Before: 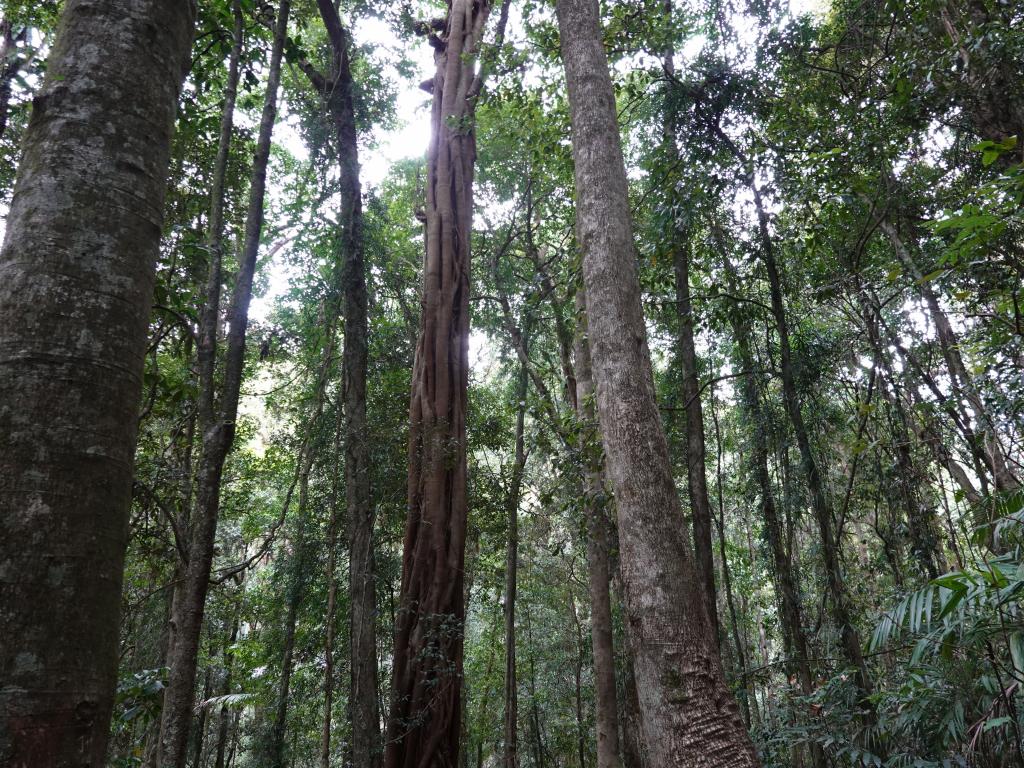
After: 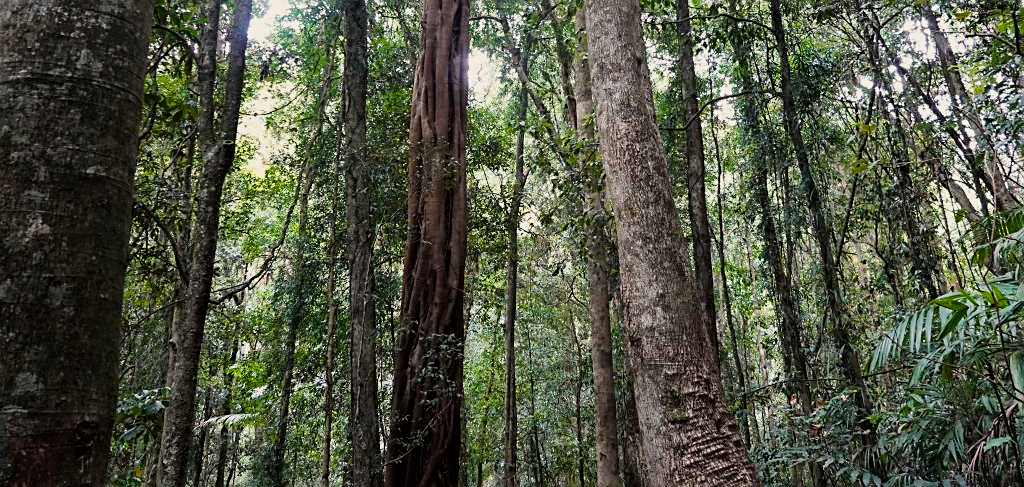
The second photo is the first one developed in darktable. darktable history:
color balance rgb: highlights gain › chroma 3.006%, highlights gain › hue 78.34°, perceptual saturation grading › global saturation 29.419%, perceptual brilliance grading › highlights 7.84%, perceptual brilliance grading › mid-tones 3.539%, perceptual brilliance grading › shadows 2.226%
exposure: black level correction 0.001, exposure 0.498 EV, compensate exposure bias true, compensate highlight preservation false
sharpen: on, module defaults
crop and rotate: top 36.545%
filmic rgb: black relative exposure -7.65 EV, white relative exposure 4.56 EV, threshold 5.94 EV, hardness 3.61, enable highlight reconstruction true
